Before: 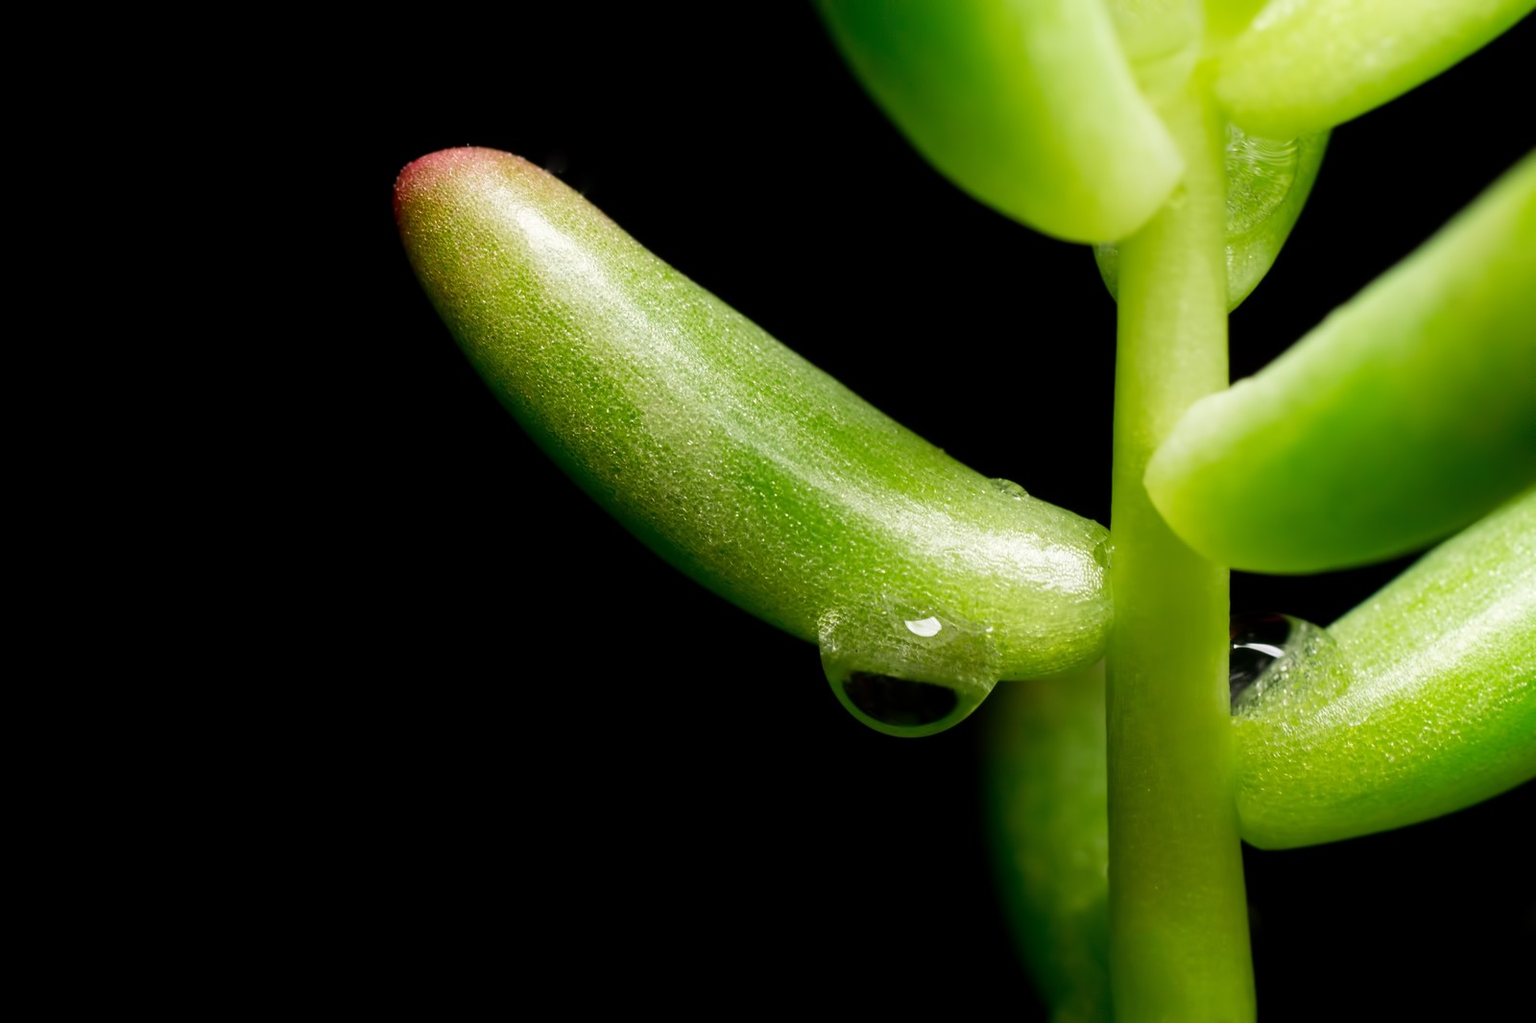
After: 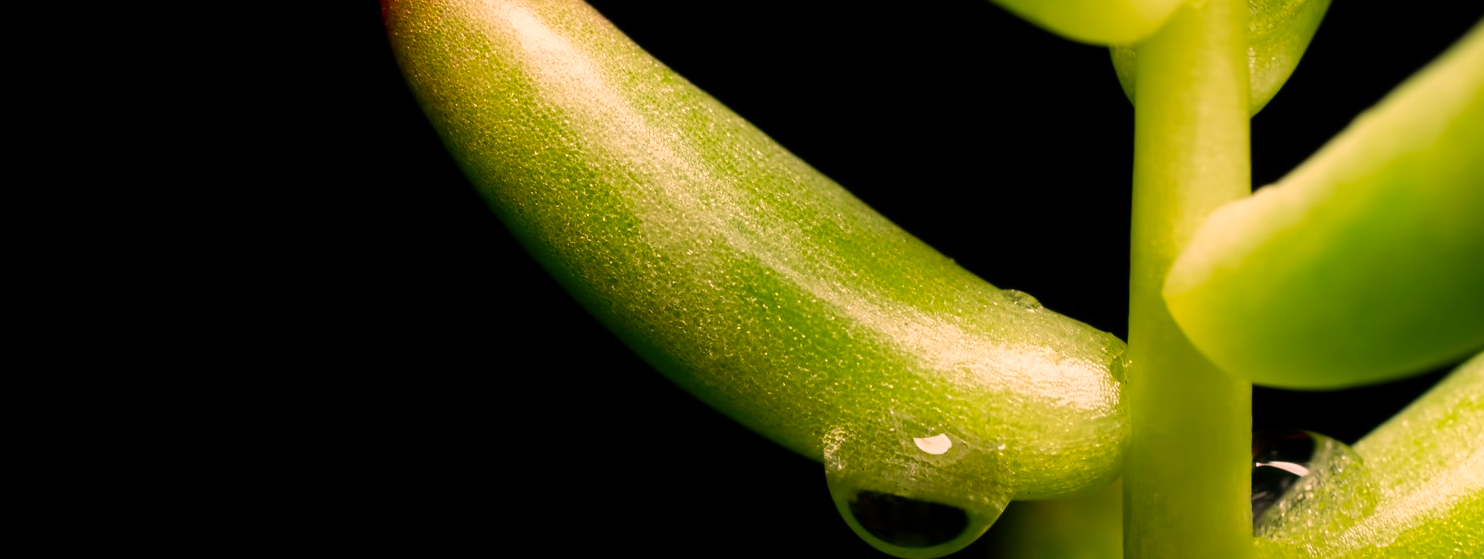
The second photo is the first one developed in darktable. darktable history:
color correction: highlights a* 20.73, highlights b* 19.37
crop: left 1.828%, top 19.669%, right 5.37%, bottom 27.845%
